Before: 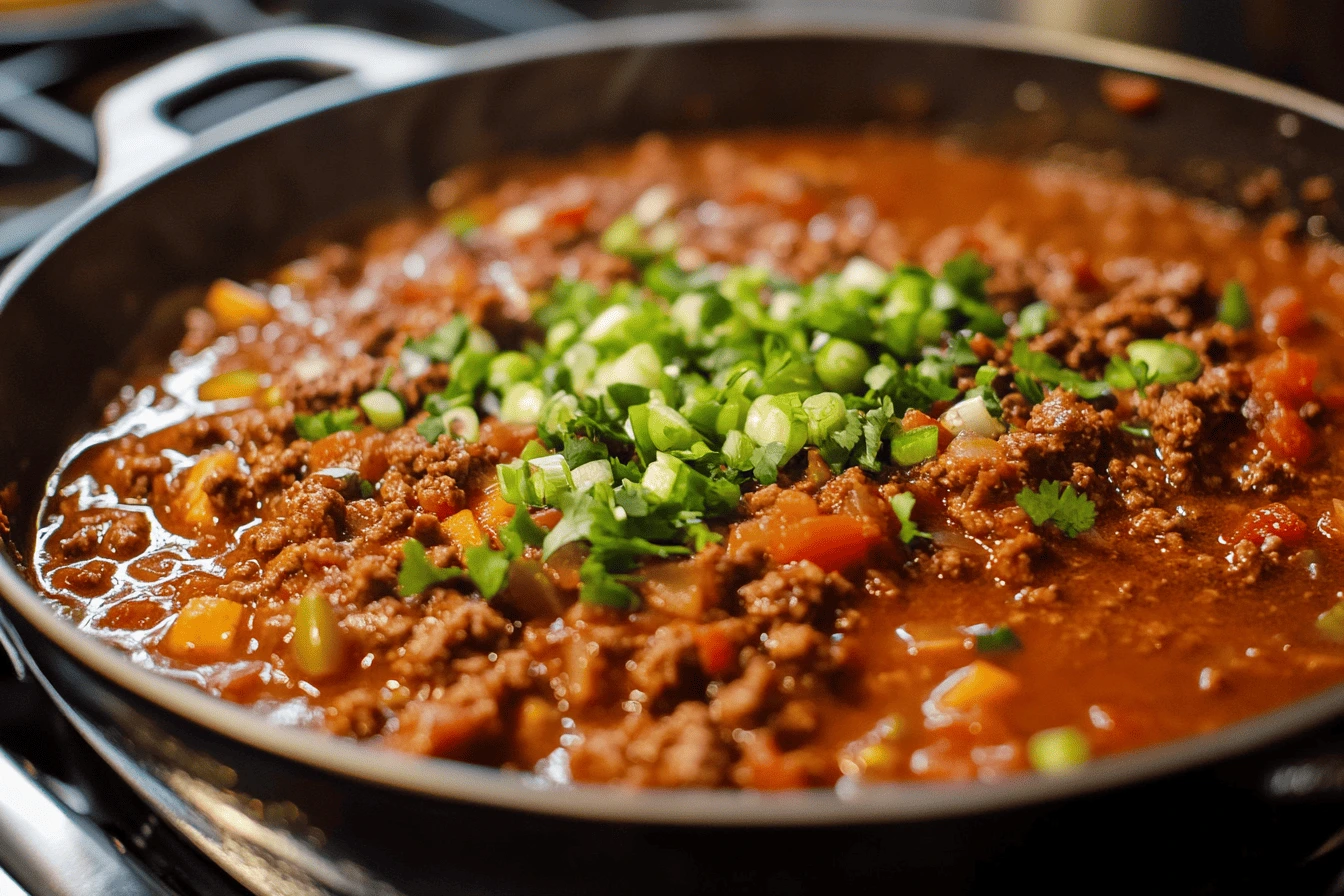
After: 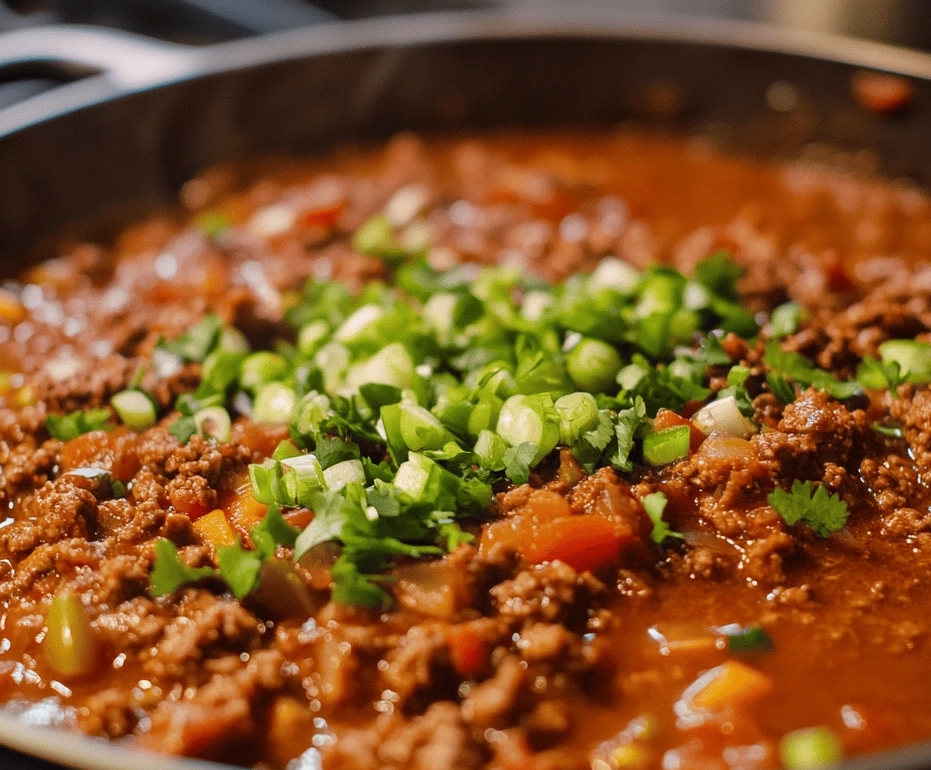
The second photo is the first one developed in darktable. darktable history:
crop: left 18.479%, right 12.2%, bottom 13.971%
graduated density: density 0.38 EV, hardness 21%, rotation -6.11°, saturation 32%
